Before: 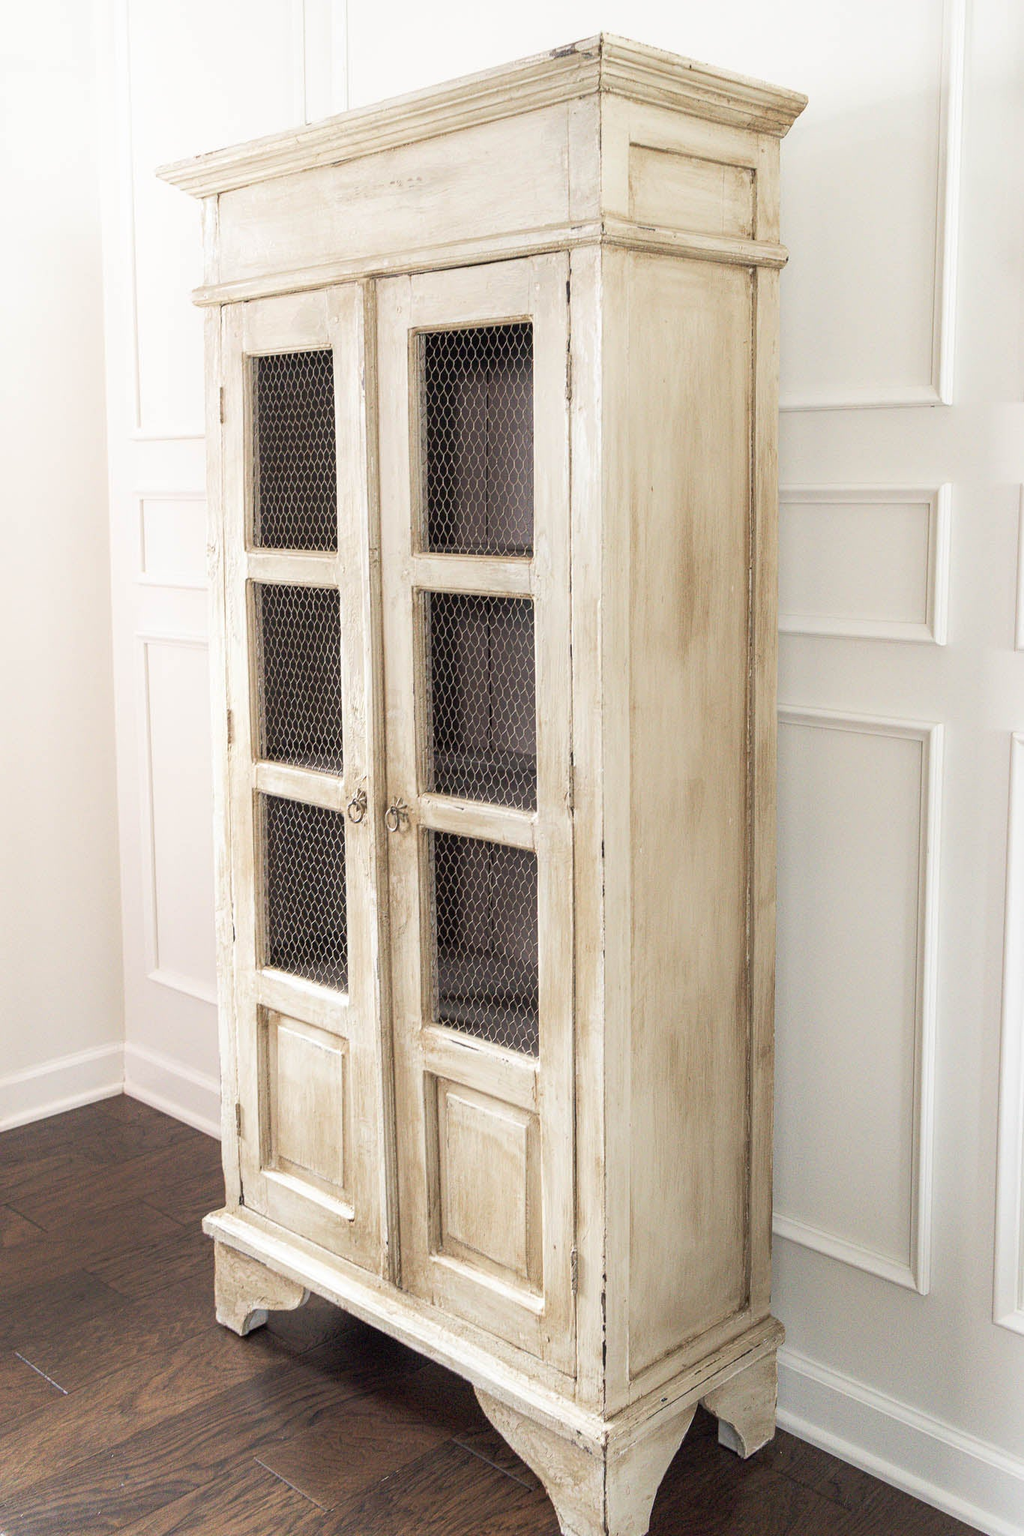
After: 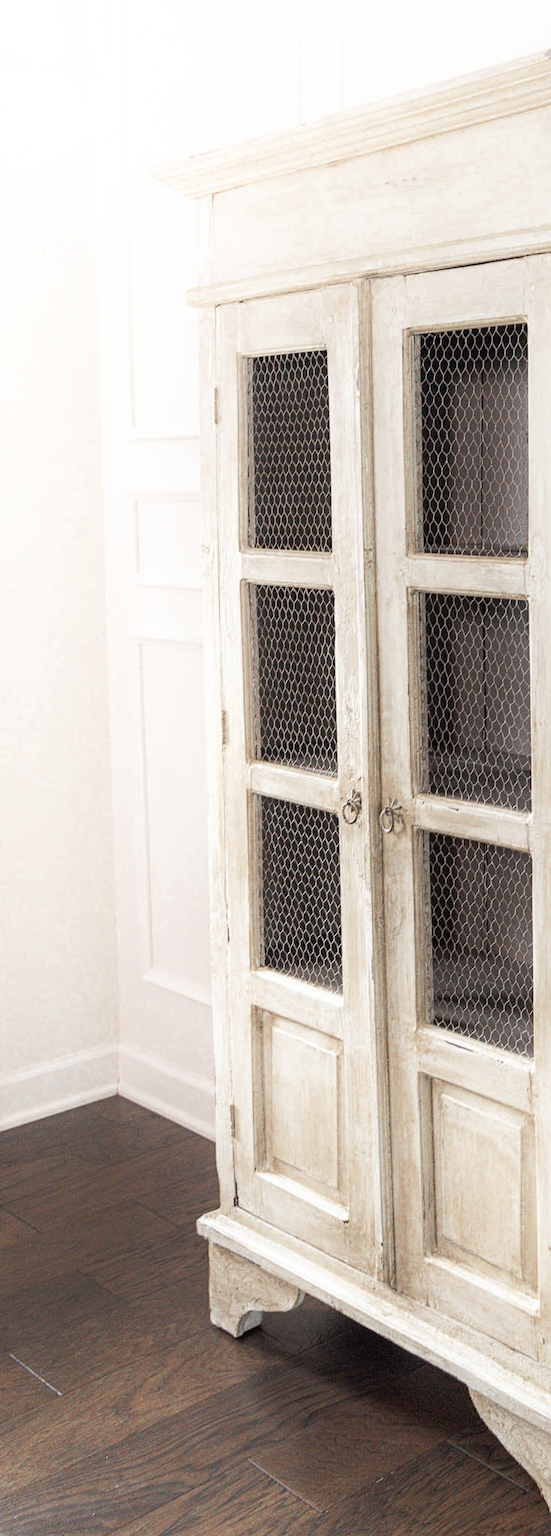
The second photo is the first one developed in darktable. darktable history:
crop: left 0.587%, right 45.588%, bottom 0.086%
color zones: curves: ch0 [(0, 0.5) (0.125, 0.4) (0.25, 0.5) (0.375, 0.4) (0.5, 0.4) (0.625, 0.35) (0.75, 0.35) (0.875, 0.5)]; ch1 [(0, 0.35) (0.125, 0.45) (0.25, 0.35) (0.375, 0.35) (0.5, 0.35) (0.625, 0.35) (0.75, 0.45) (0.875, 0.35)]; ch2 [(0, 0.6) (0.125, 0.5) (0.25, 0.5) (0.375, 0.6) (0.5, 0.6) (0.625, 0.5) (0.75, 0.5) (0.875, 0.5)]
shadows and highlights: shadows -24.28, highlights 49.77, soften with gaussian
